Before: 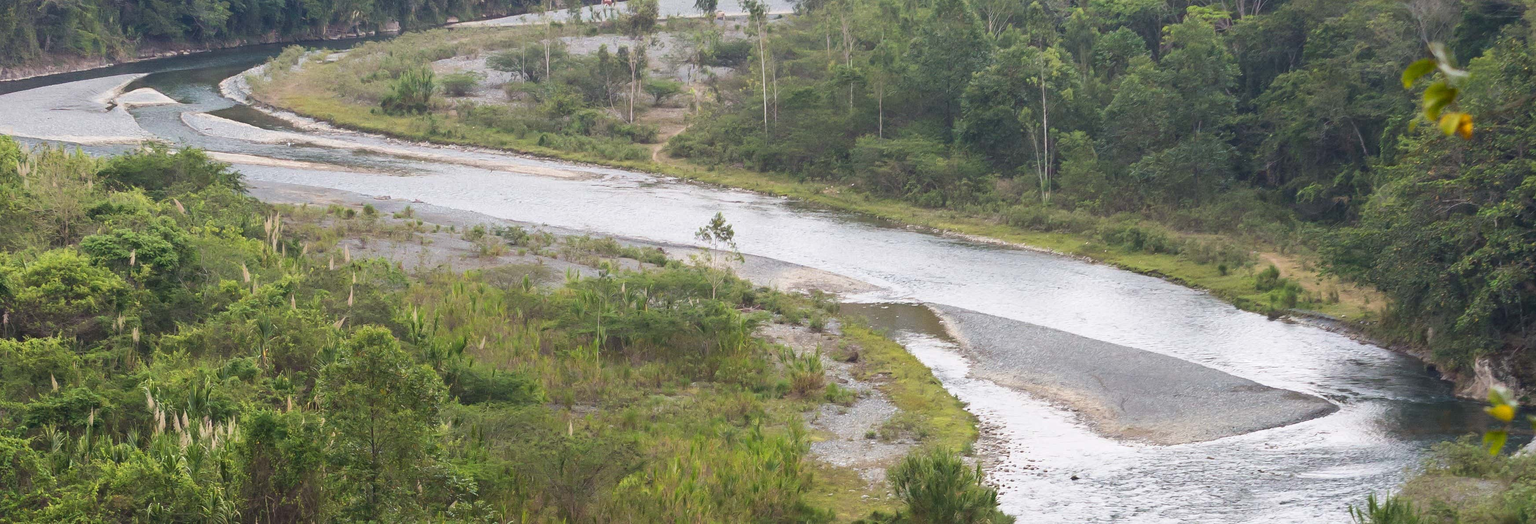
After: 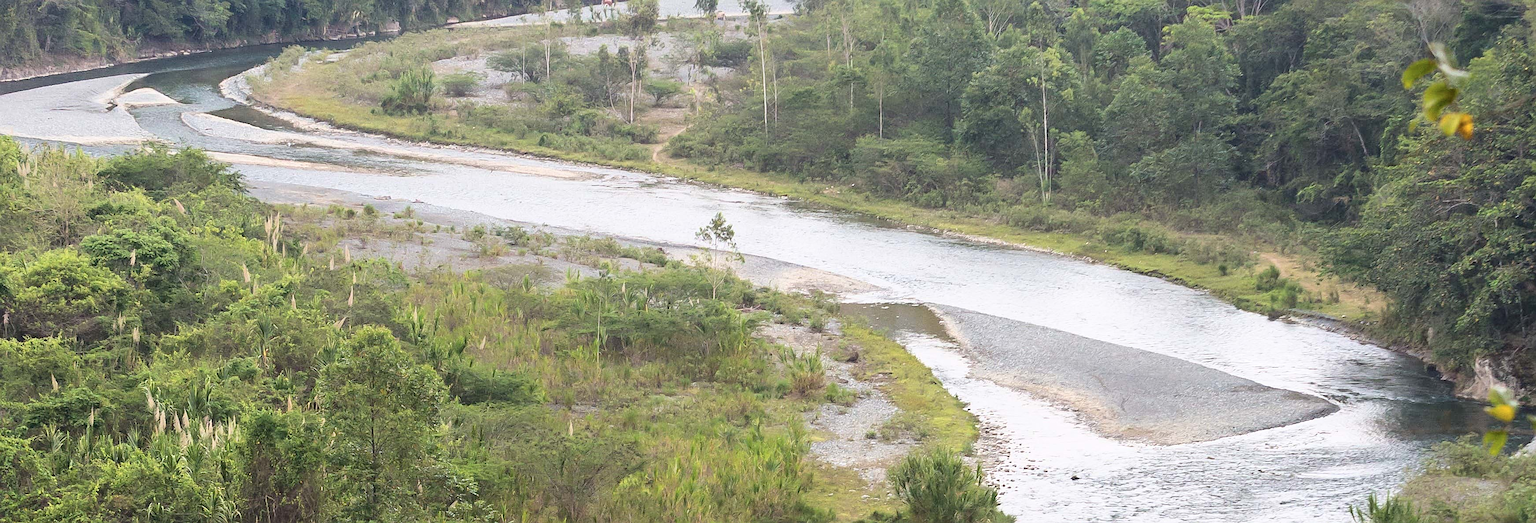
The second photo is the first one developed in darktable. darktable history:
tone curve: curves: ch0 [(0, 0) (0.003, 0.023) (0.011, 0.025) (0.025, 0.029) (0.044, 0.047) (0.069, 0.079) (0.1, 0.113) (0.136, 0.152) (0.177, 0.199) (0.224, 0.26) (0.277, 0.333) (0.335, 0.404) (0.399, 0.48) (0.468, 0.559) (0.543, 0.635) (0.623, 0.713) (0.709, 0.797) (0.801, 0.879) (0.898, 0.953) (1, 1)], color space Lab, independent channels, preserve colors none
sharpen: amount 0.563
exposure: compensate highlight preservation false
